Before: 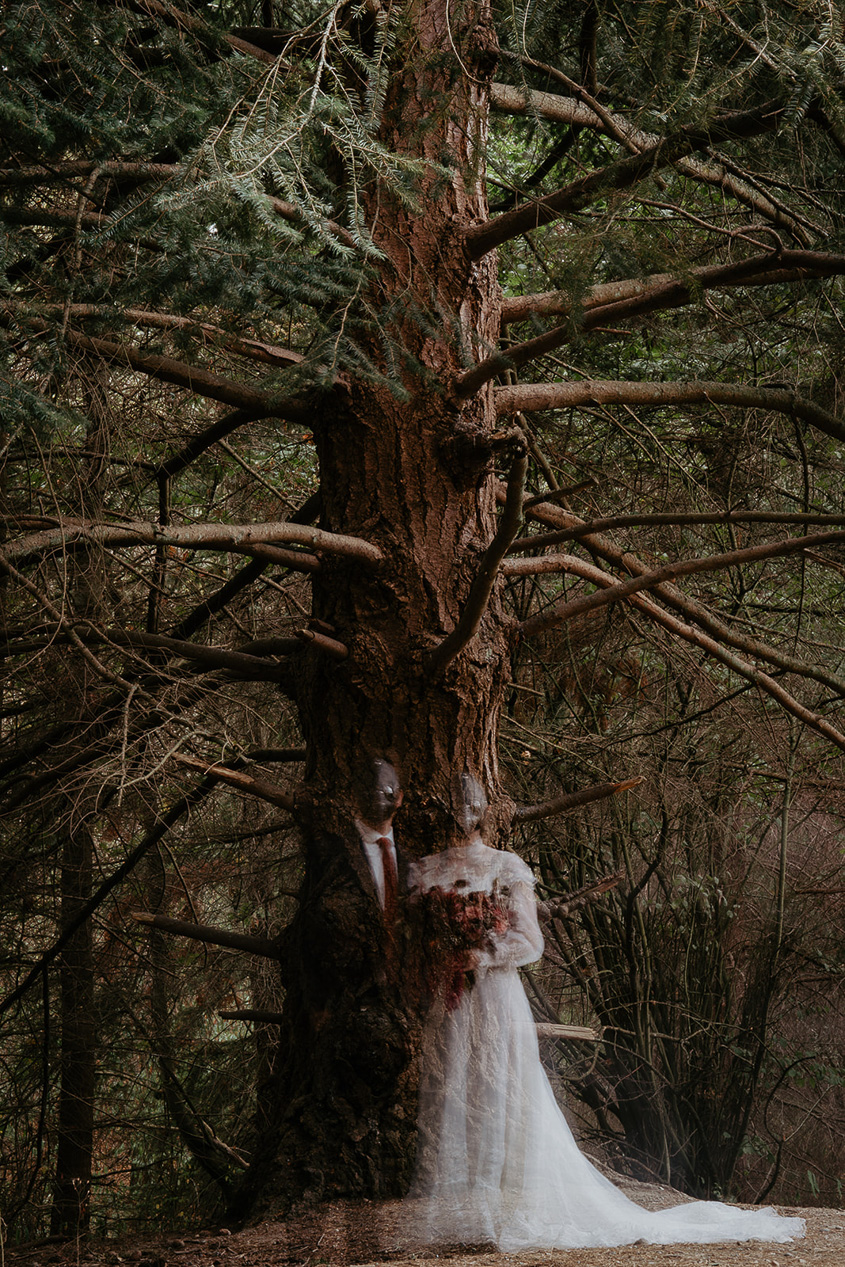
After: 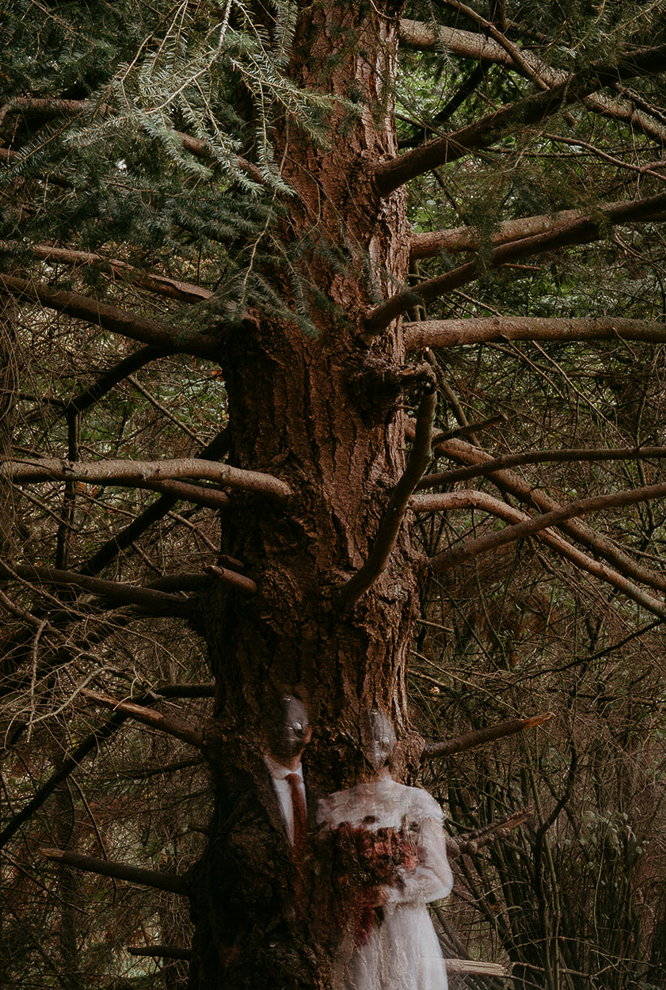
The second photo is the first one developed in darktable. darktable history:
crop and rotate: left 10.77%, top 5.1%, right 10.41%, bottom 16.76%
color balance: mode lift, gamma, gain (sRGB), lift [1, 0.99, 1.01, 0.992], gamma [1, 1.037, 0.974, 0.963]
